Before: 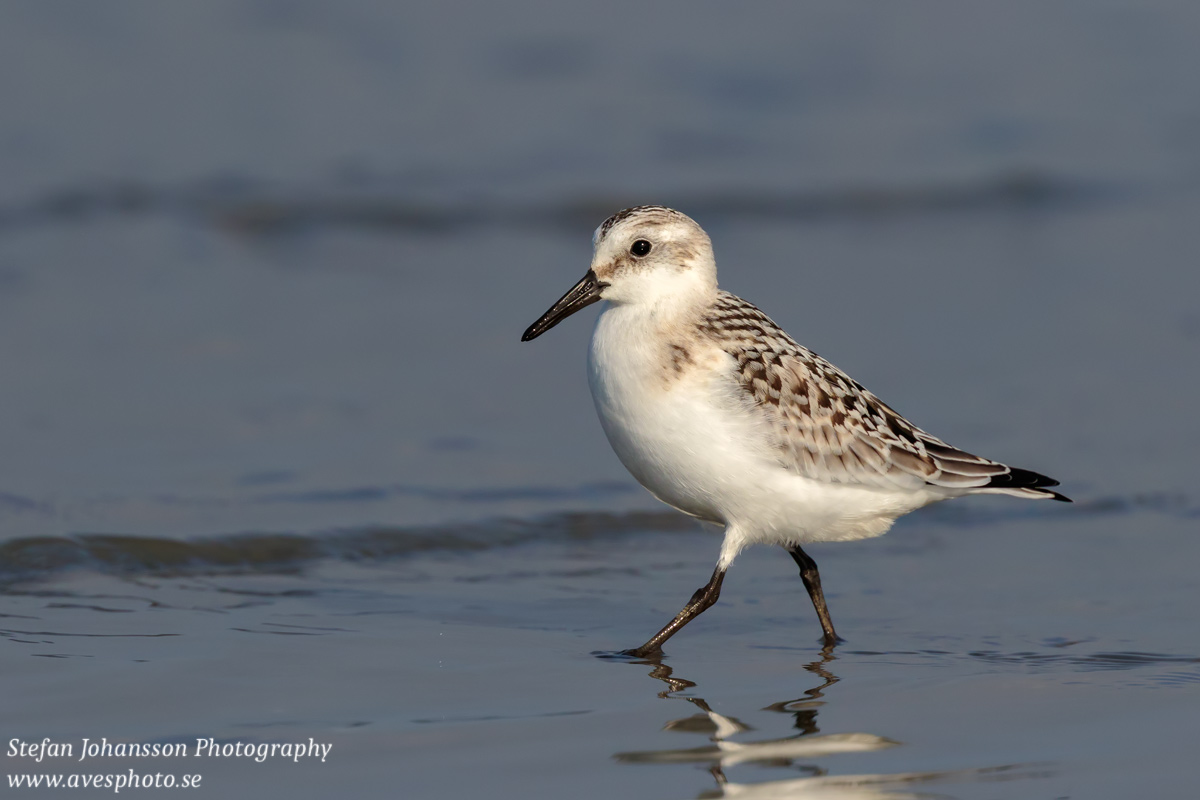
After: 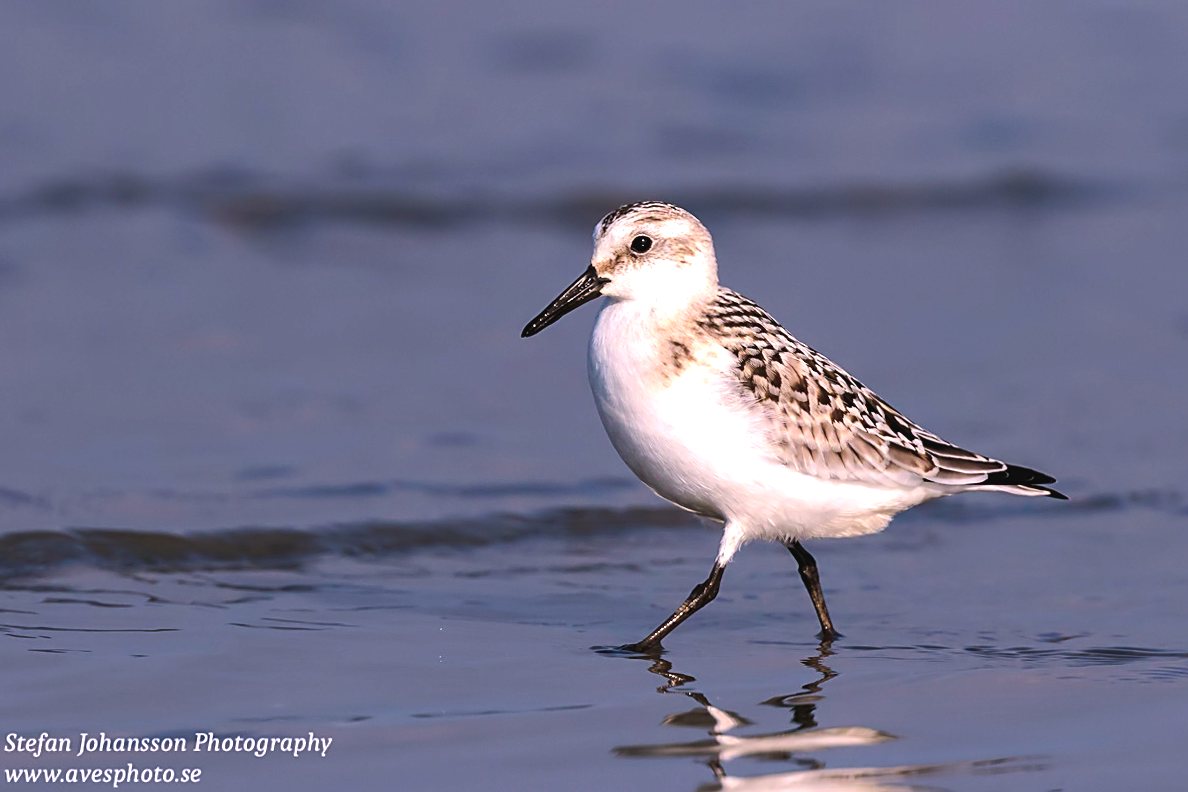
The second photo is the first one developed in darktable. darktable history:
rotate and perspective: rotation 0.174°, lens shift (vertical) 0.013, lens shift (horizontal) 0.019, shear 0.001, automatic cropping original format, crop left 0.007, crop right 0.991, crop top 0.016, crop bottom 0.997
color balance rgb: global offset › luminance 0.71%, perceptual saturation grading › global saturation -11.5%, perceptual brilliance grading › highlights 17.77%, perceptual brilliance grading › mid-tones 31.71%, perceptual brilliance grading › shadows -31.01%, global vibrance 50%
white balance: red 1.066, blue 1.119
sharpen: on, module defaults
